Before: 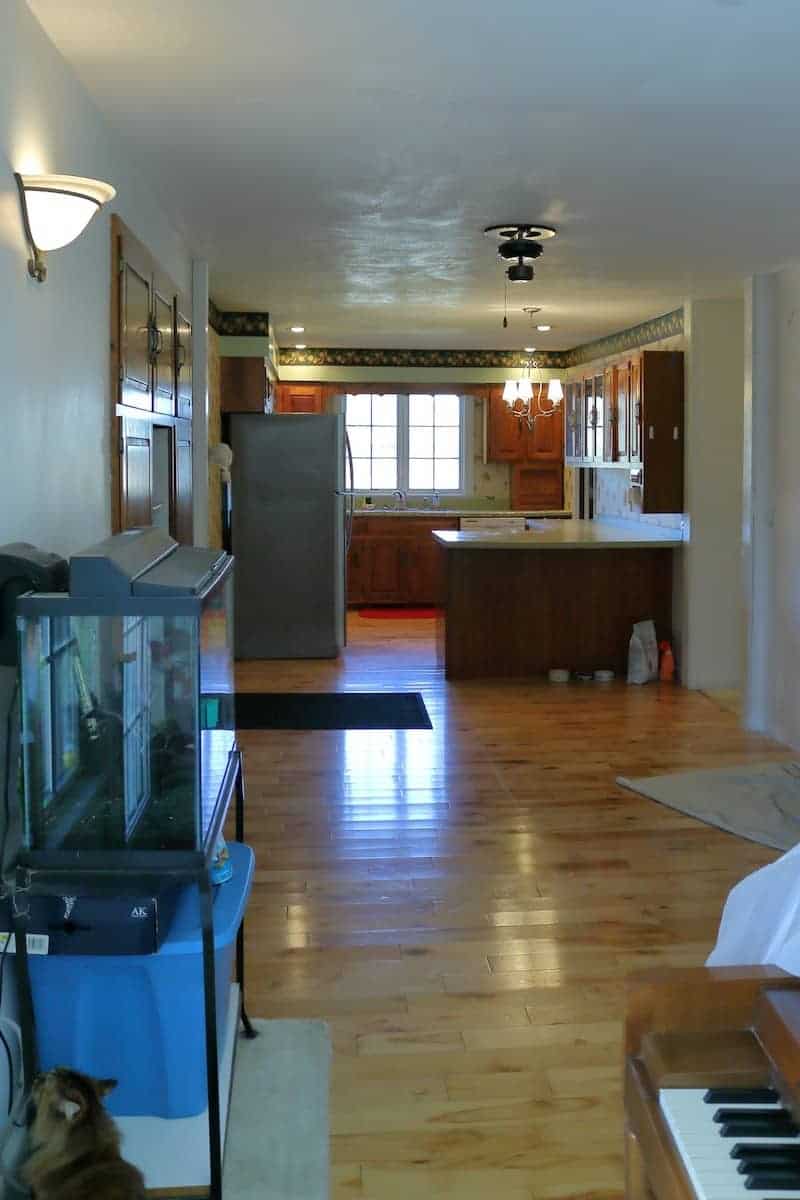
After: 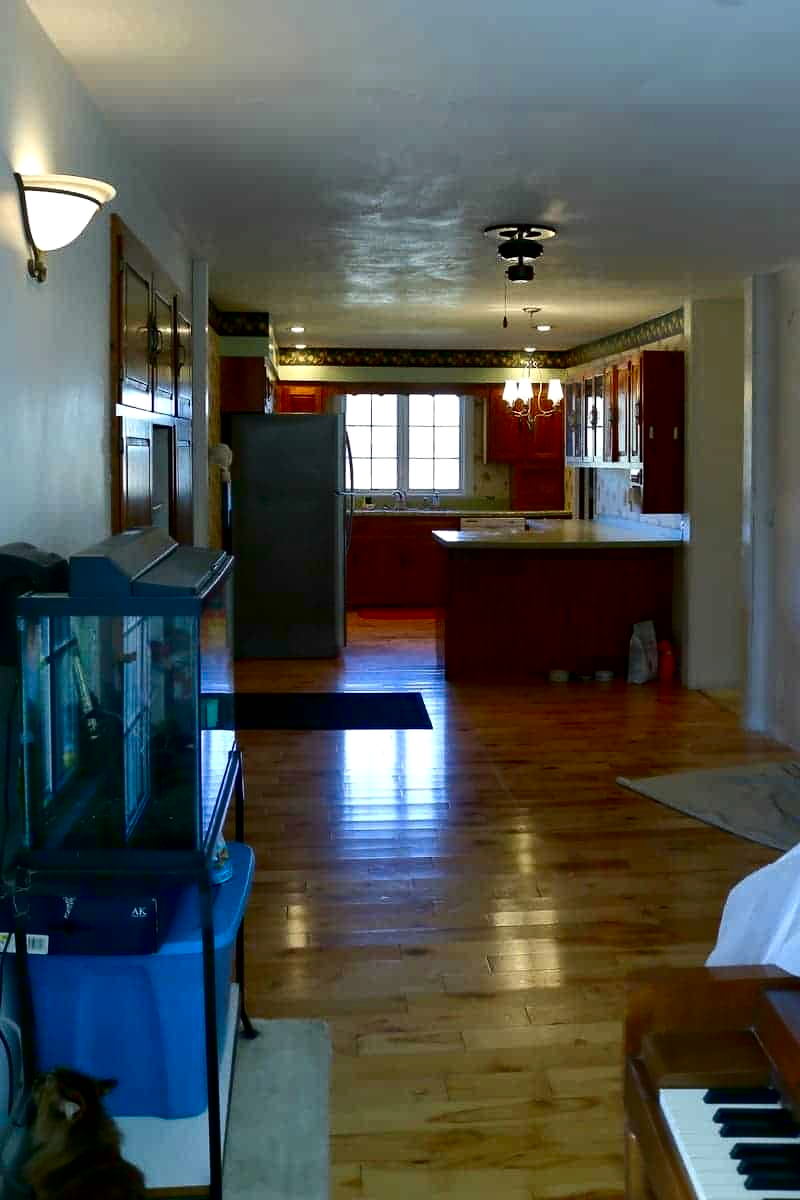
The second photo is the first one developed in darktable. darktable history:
contrast brightness saturation: contrast 0.19, brightness -0.24, saturation 0.11
exposure: black level correction 0.007, exposure 0.159 EV, compensate highlight preservation false
